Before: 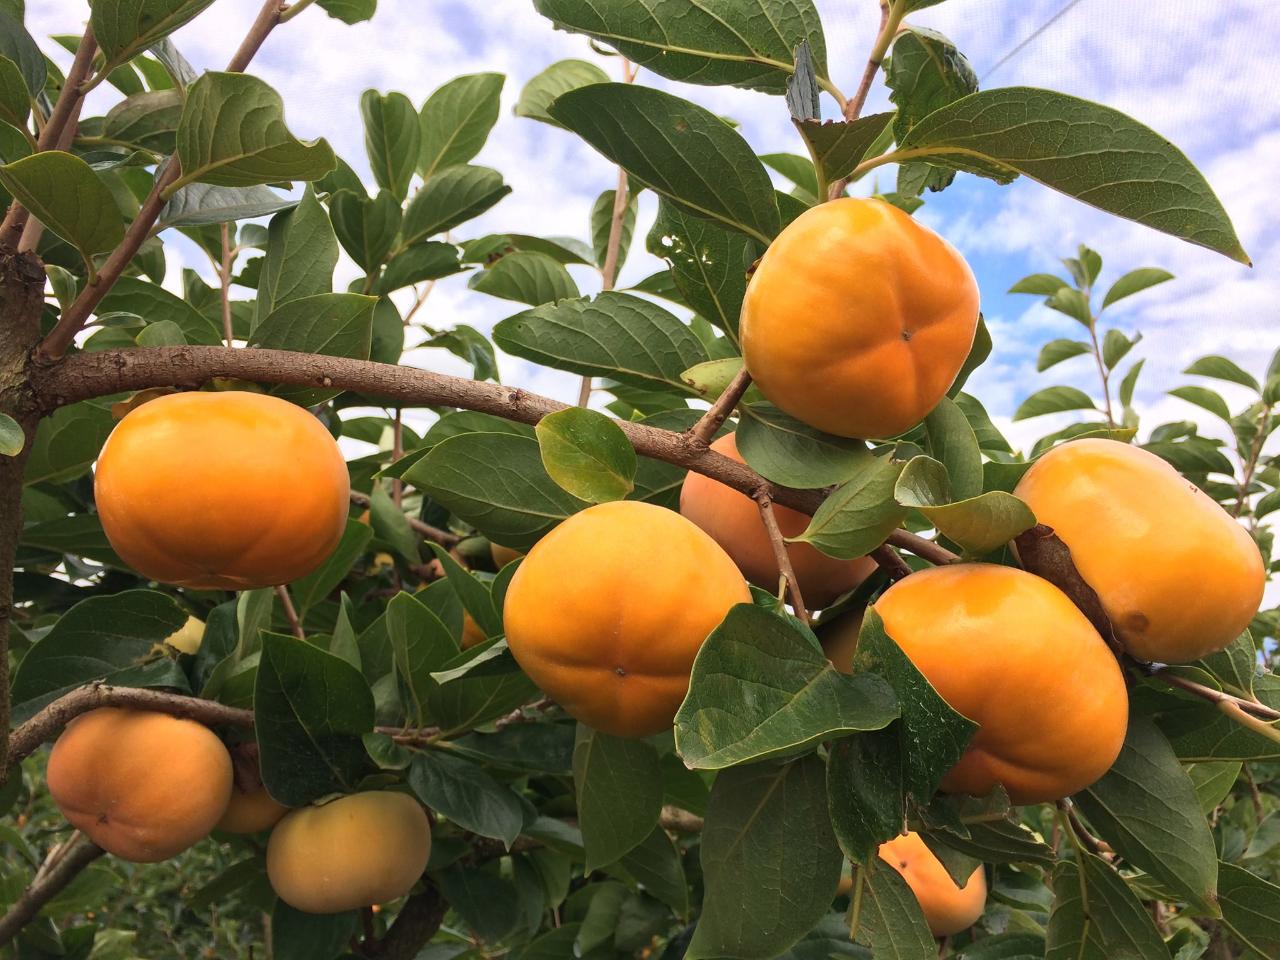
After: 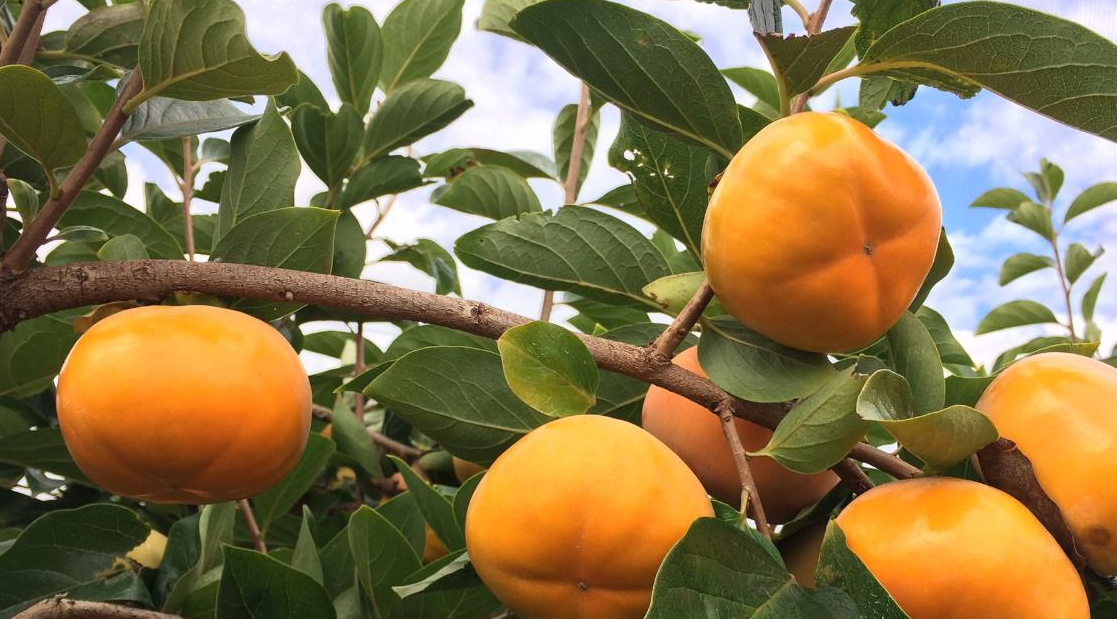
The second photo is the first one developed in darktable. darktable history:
color correction: highlights a* -0.137, highlights b* 0.137
crop: left 3.015%, top 8.969%, right 9.647%, bottom 26.457%
